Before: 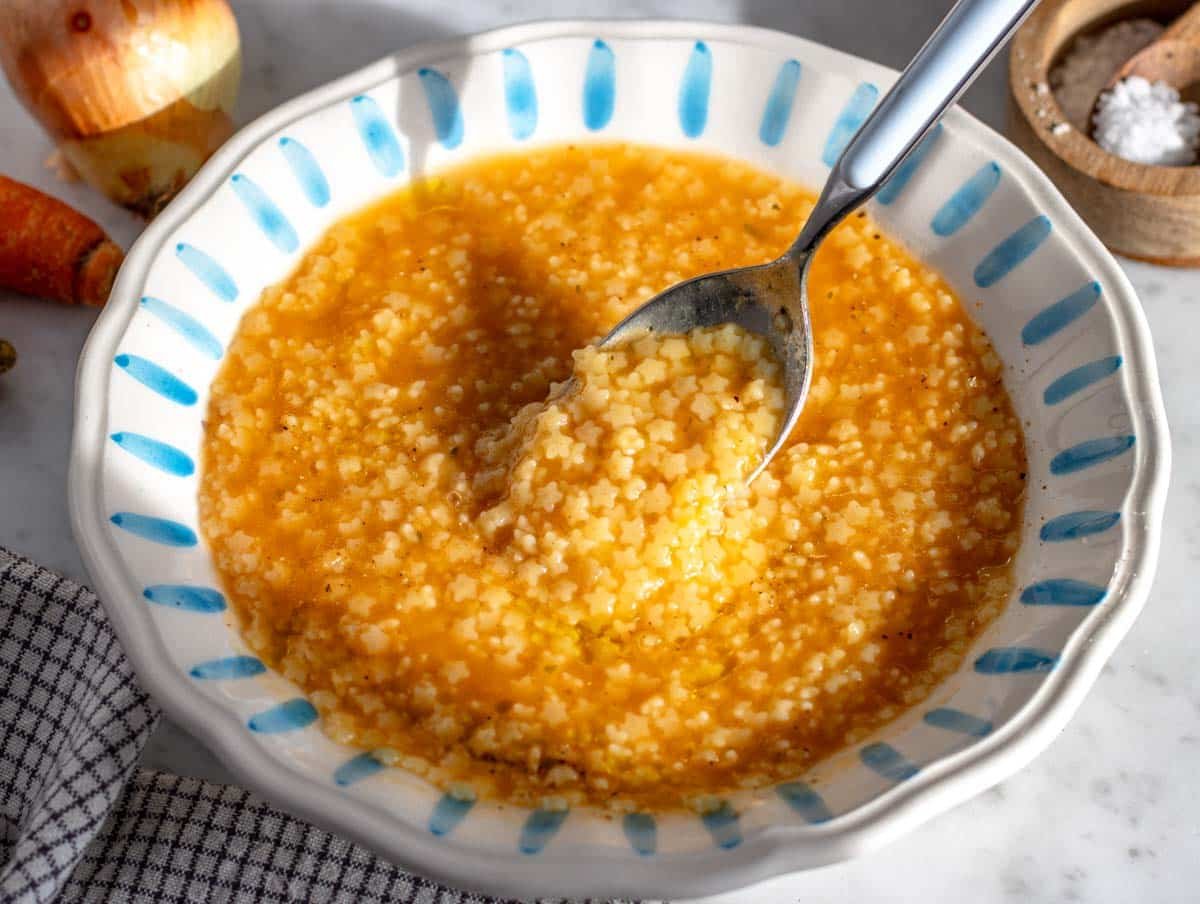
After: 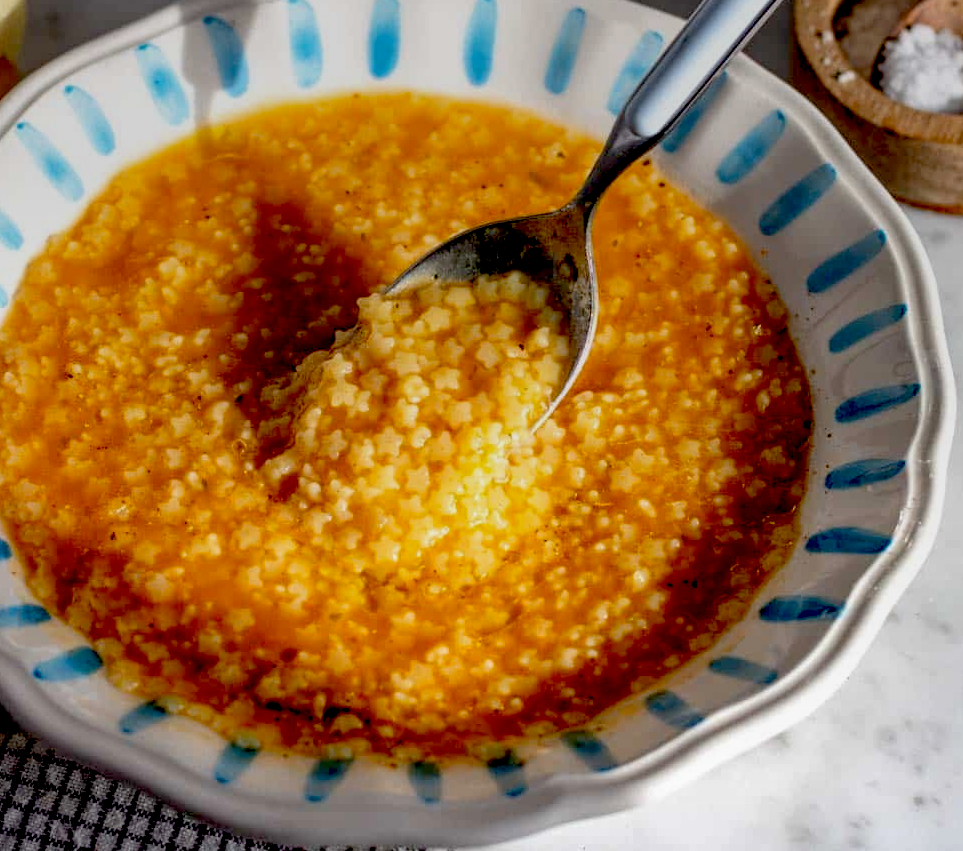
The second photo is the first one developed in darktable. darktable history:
exposure: black level correction 0.056, exposure -0.039 EV, compensate highlight preservation false
graduated density: rotation -0.352°, offset 57.64
crop and rotate: left 17.959%, top 5.771%, right 1.742%
